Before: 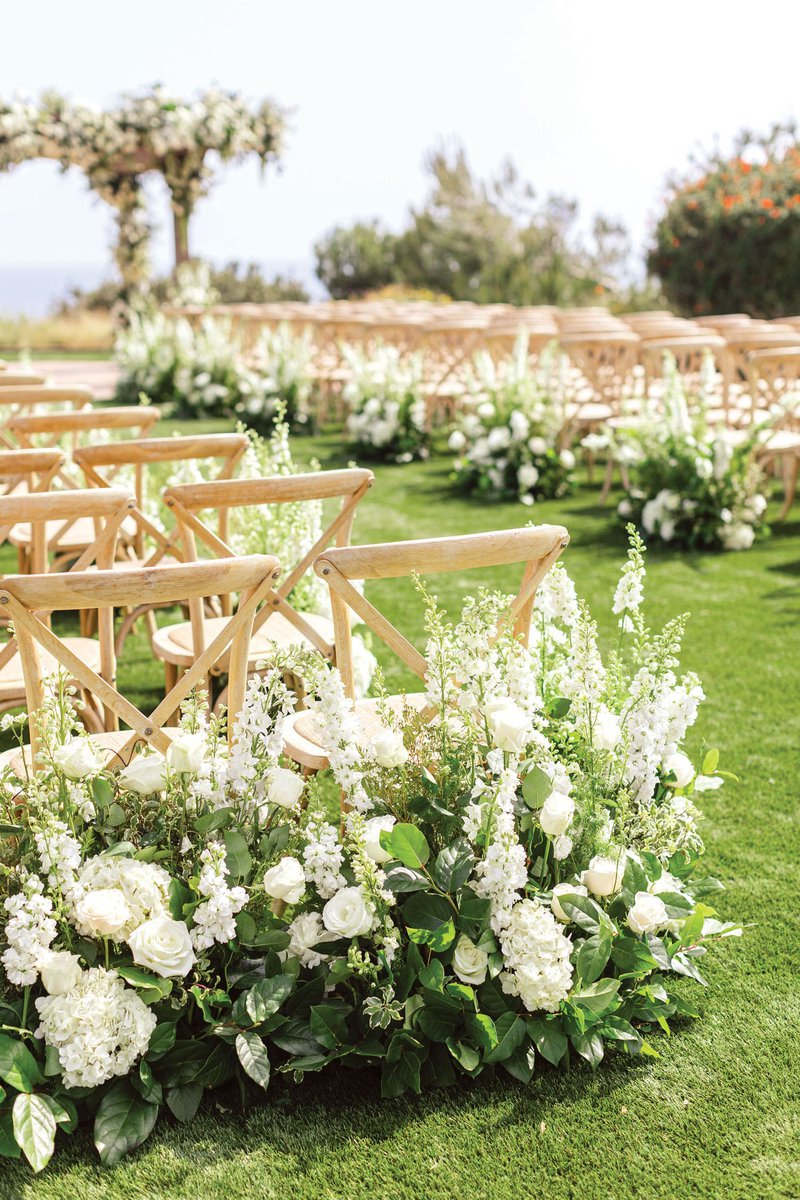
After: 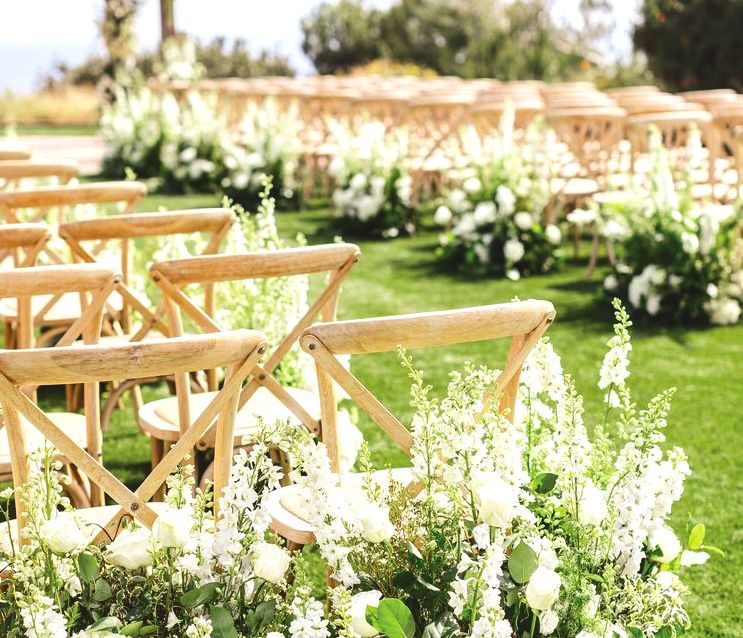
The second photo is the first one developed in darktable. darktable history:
exposure: black level correction -0.025, exposure -0.12 EV, compensate highlight preservation false
crop: left 1.851%, top 18.831%, right 5.271%, bottom 27.934%
contrast brightness saturation: contrast 0.12, brightness -0.124, saturation 0.203
tone equalizer: -8 EV -0.421 EV, -7 EV -0.427 EV, -6 EV -0.306 EV, -5 EV -0.213 EV, -3 EV 0.207 EV, -2 EV 0.324 EV, -1 EV 0.366 EV, +0 EV 0.423 EV, edges refinement/feathering 500, mask exposure compensation -1.57 EV, preserve details no
